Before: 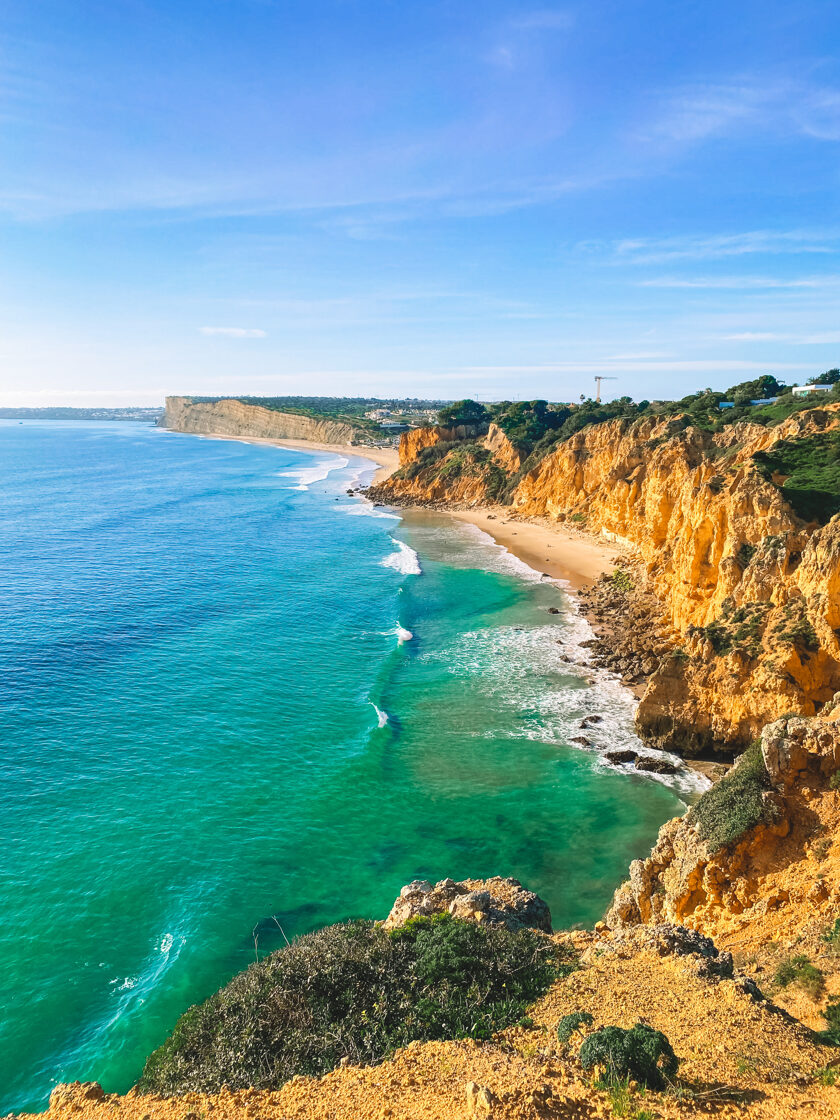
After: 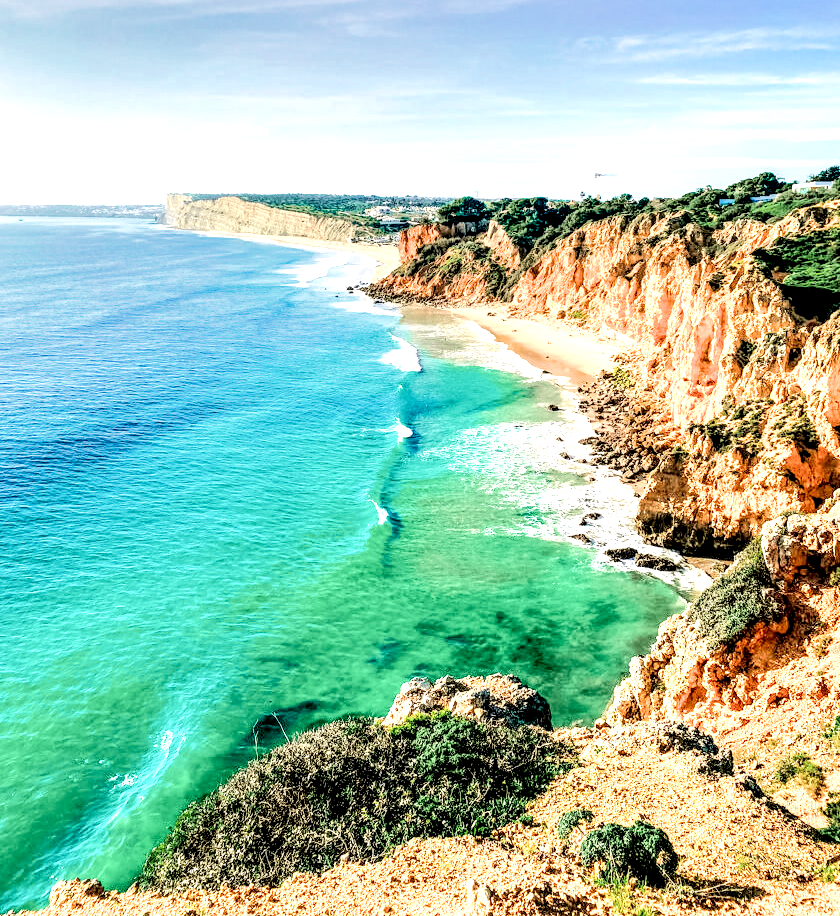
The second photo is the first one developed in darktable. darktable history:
filmic rgb: middle gray luminance 29.24%, black relative exposure -10.3 EV, white relative exposure 5.47 EV, target black luminance 0%, hardness 3.91, latitude 2.81%, contrast 1.127, highlights saturation mix 5.17%, shadows ↔ highlights balance 15.51%
crop and rotate: top 18.141%
tone curve: curves: ch0 [(0, 0.023) (0.037, 0.04) (0.131, 0.128) (0.304, 0.331) (0.504, 0.584) (0.616, 0.687) (0.704, 0.764) (0.808, 0.823) (1, 1)]; ch1 [(0, 0) (0.301, 0.3) (0.477, 0.472) (0.493, 0.497) (0.508, 0.501) (0.544, 0.541) (0.563, 0.565) (0.626, 0.66) (0.721, 0.776) (1, 1)]; ch2 [(0, 0) (0.249, 0.216) (0.349, 0.343) (0.424, 0.442) (0.476, 0.483) (0.502, 0.5) (0.517, 0.519) (0.532, 0.553) (0.569, 0.587) (0.634, 0.628) (0.706, 0.729) (0.828, 0.742) (1, 0.9)], color space Lab, independent channels, preserve colors none
exposure: black level correction 0, exposure 1.523 EV, compensate highlight preservation false
local contrast: highlights 110%, shadows 45%, detail 295%
